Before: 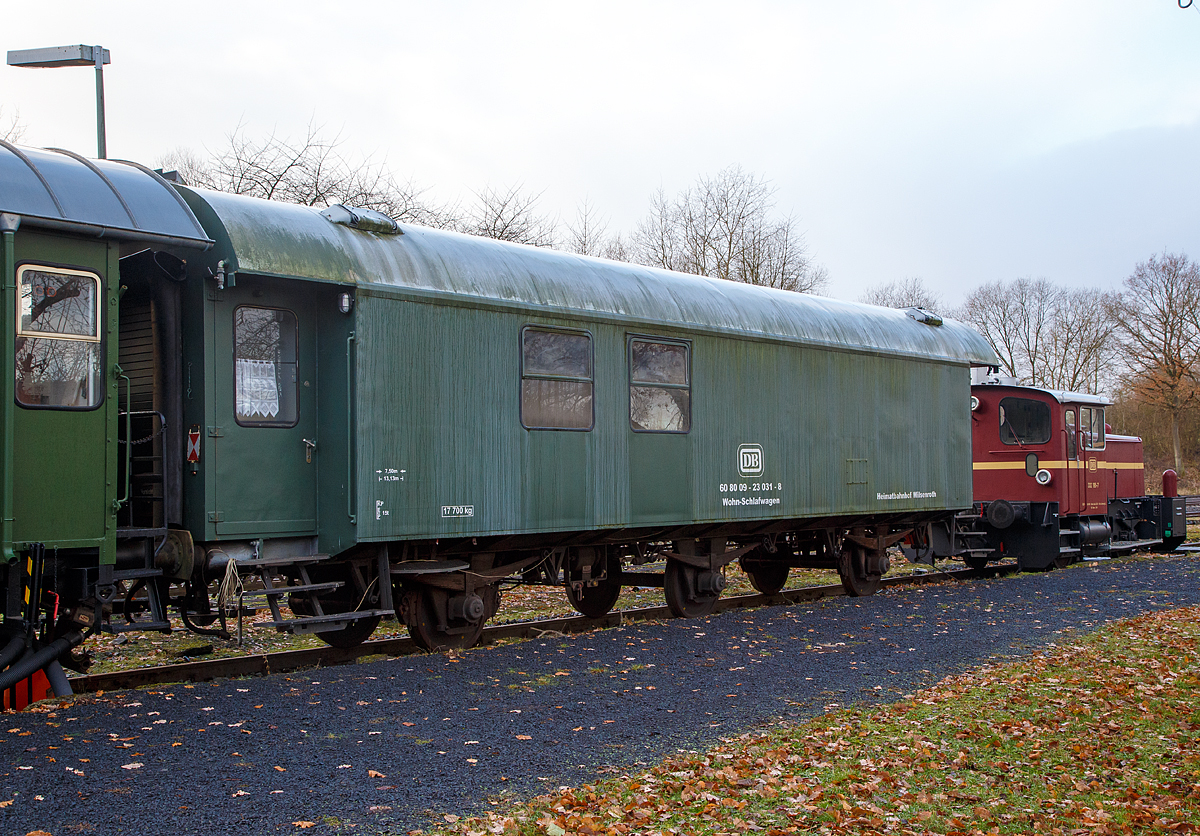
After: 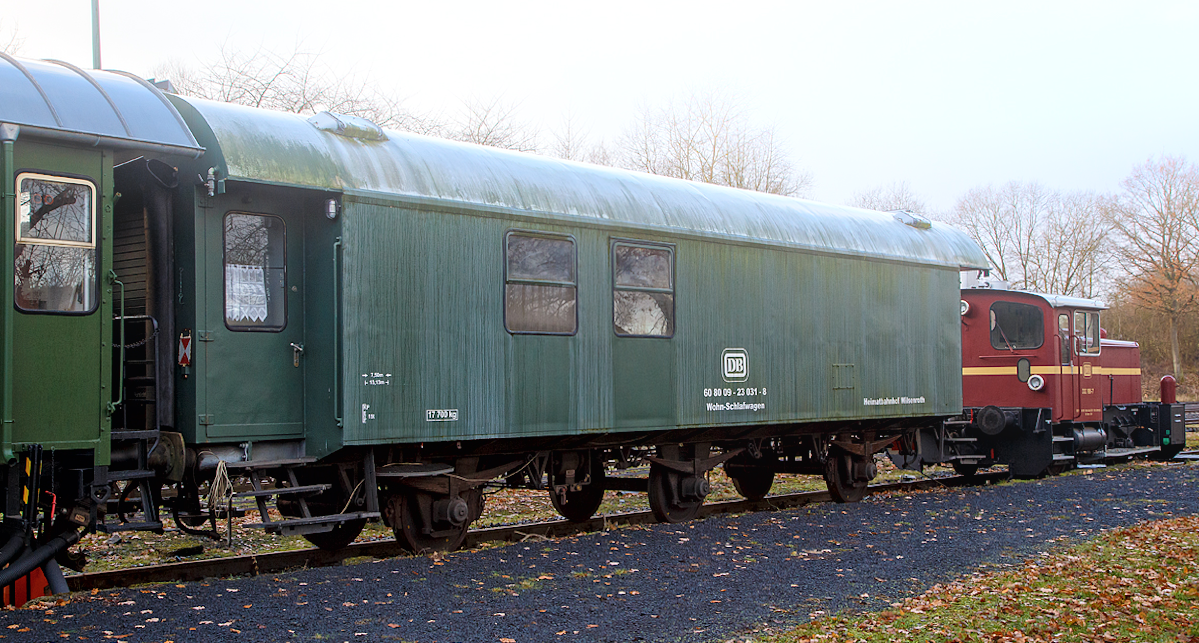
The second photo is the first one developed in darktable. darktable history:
crop and rotate: top 12.5%, bottom 12.5%
rotate and perspective: lens shift (horizontal) -0.055, automatic cropping off
bloom: on, module defaults
local contrast: mode bilateral grid, contrast 30, coarseness 25, midtone range 0.2
